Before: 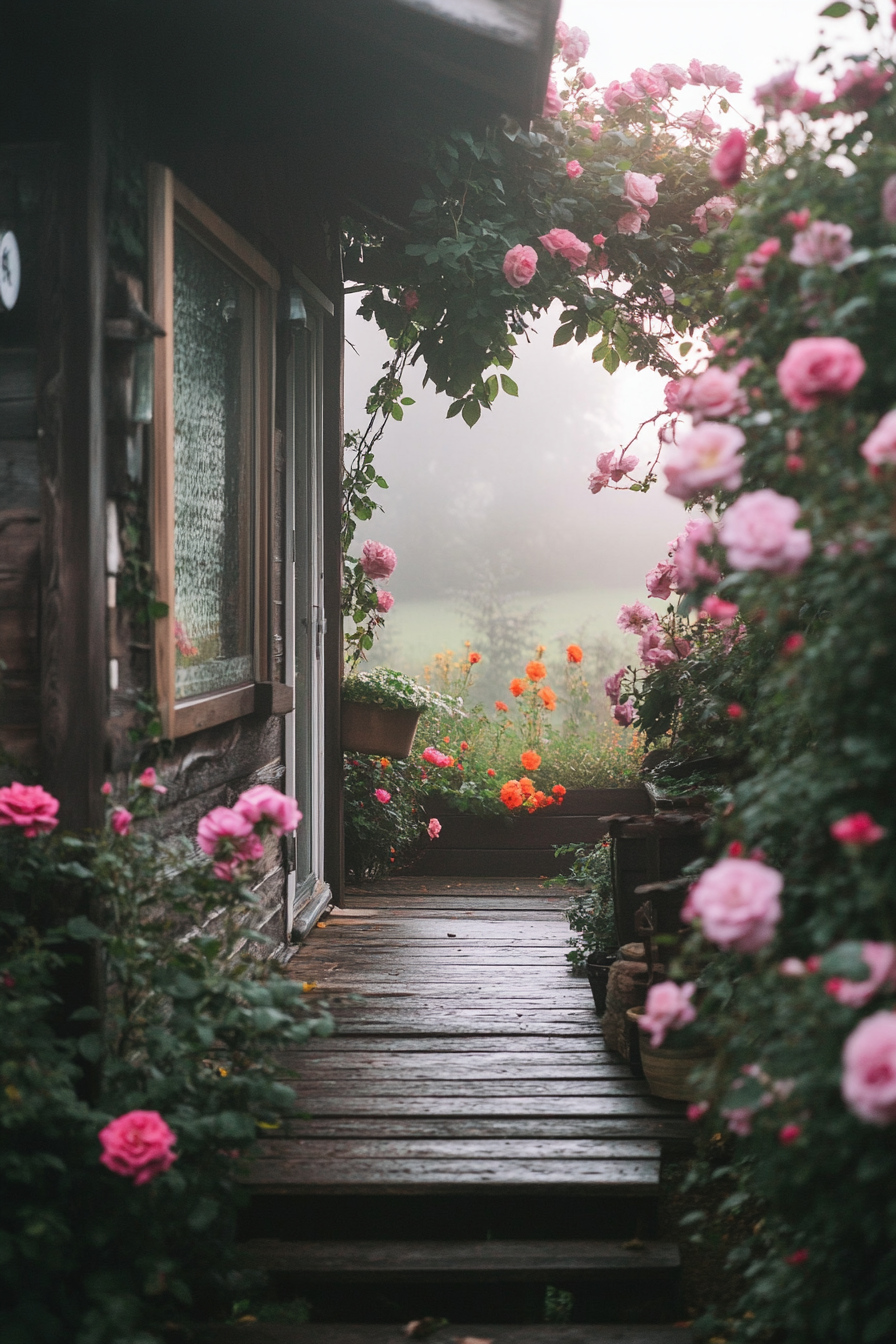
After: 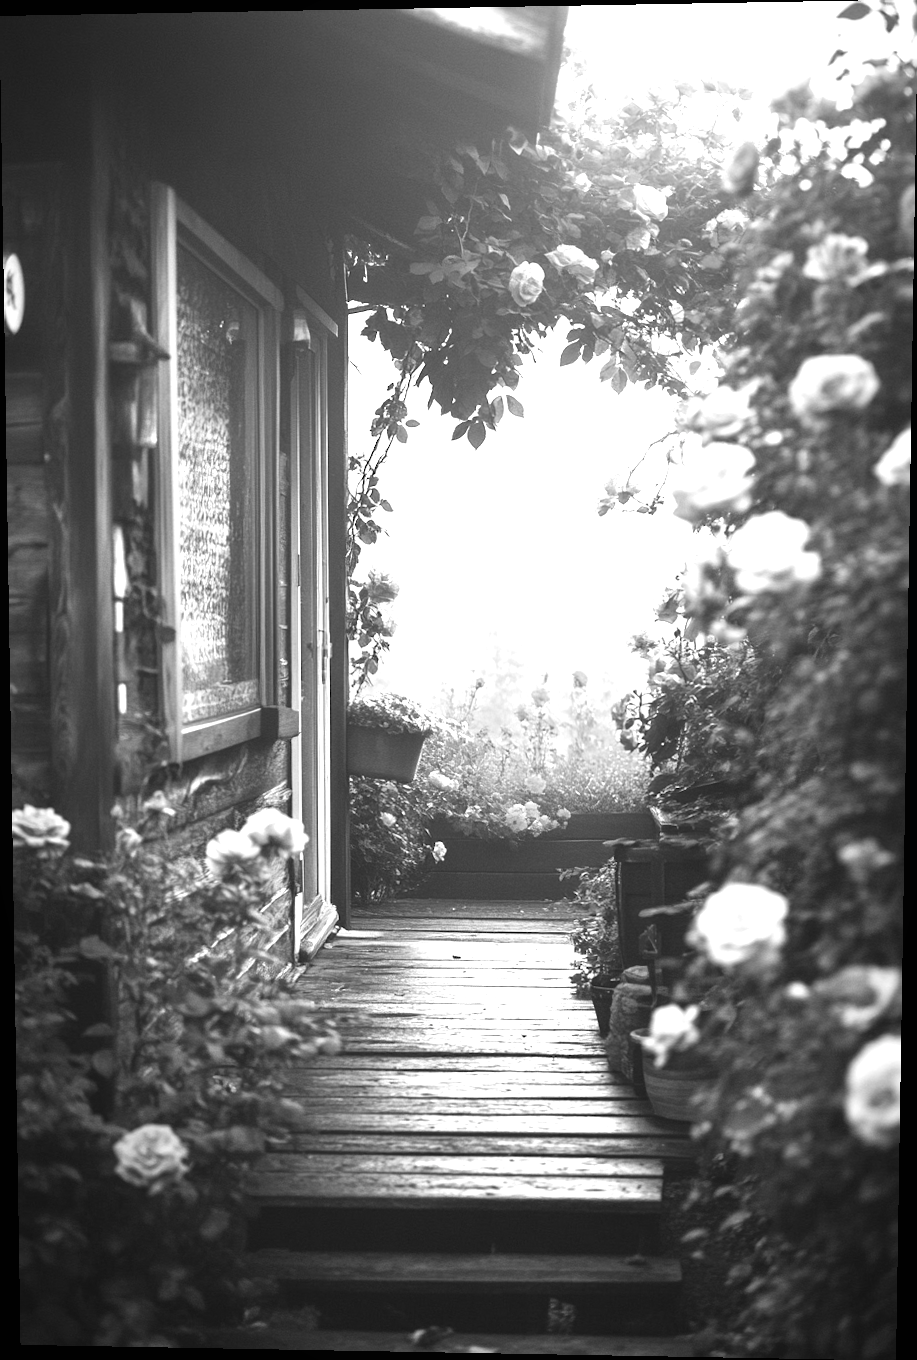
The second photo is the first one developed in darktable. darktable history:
exposure: black level correction 0, exposure 1.1 EV, compensate highlight preservation false
color balance rgb: linear chroma grading › shadows 10%, linear chroma grading › highlights 10%, linear chroma grading › global chroma 15%, linear chroma grading › mid-tones 15%, perceptual saturation grading › global saturation 40%, perceptual saturation grading › highlights -25%, perceptual saturation grading › mid-tones 35%, perceptual saturation grading › shadows 35%, perceptual brilliance grading › global brilliance 11.29%, global vibrance 11.29%
rotate and perspective: lens shift (vertical) 0.048, lens shift (horizontal) -0.024, automatic cropping off
color calibration: output gray [0.18, 0.41, 0.41, 0], gray › normalize channels true, illuminant same as pipeline (D50), adaptation XYZ, x 0.346, y 0.359, gamut compression 0
vignetting: fall-off radius 60%, automatic ratio true
